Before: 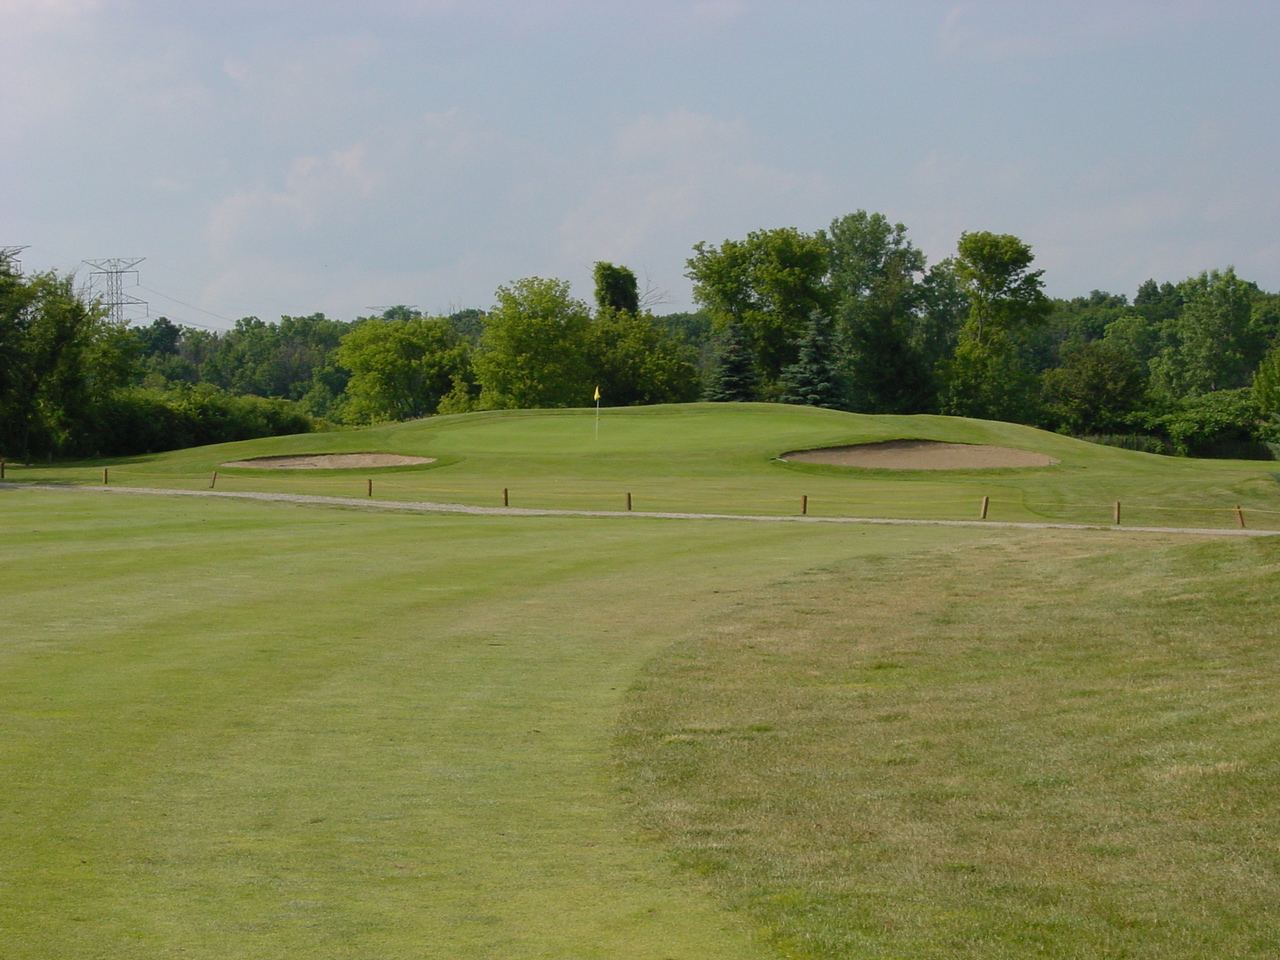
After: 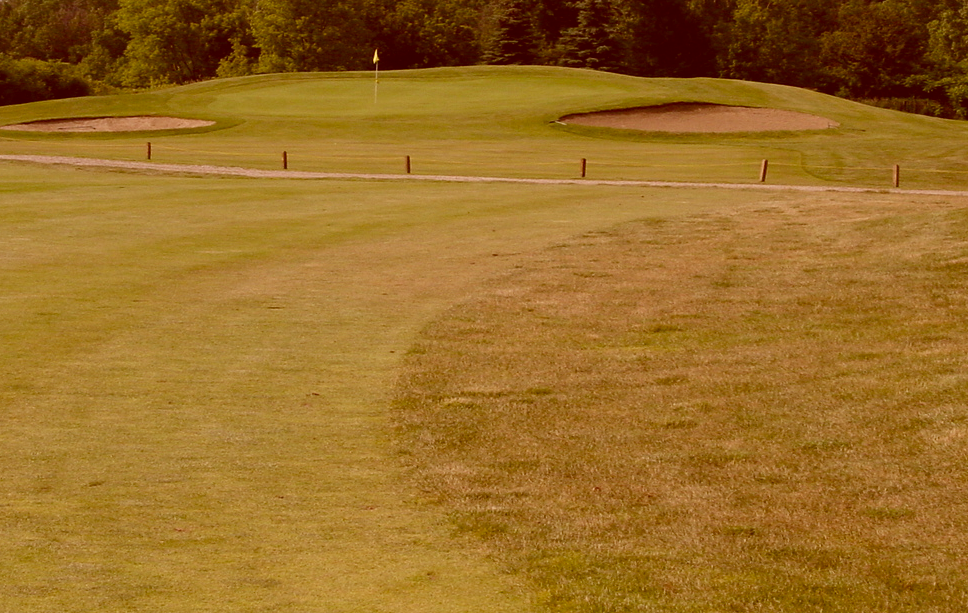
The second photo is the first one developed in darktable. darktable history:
crop and rotate: left 17.299%, top 35.115%, right 7.015%, bottom 1.024%
contrast brightness saturation: contrast 0.15, brightness -0.01, saturation 0.1
color correction: highlights a* 9.03, highlights b* 8.71, shadows a* 40, shadows b* 40, saturation 0.8
